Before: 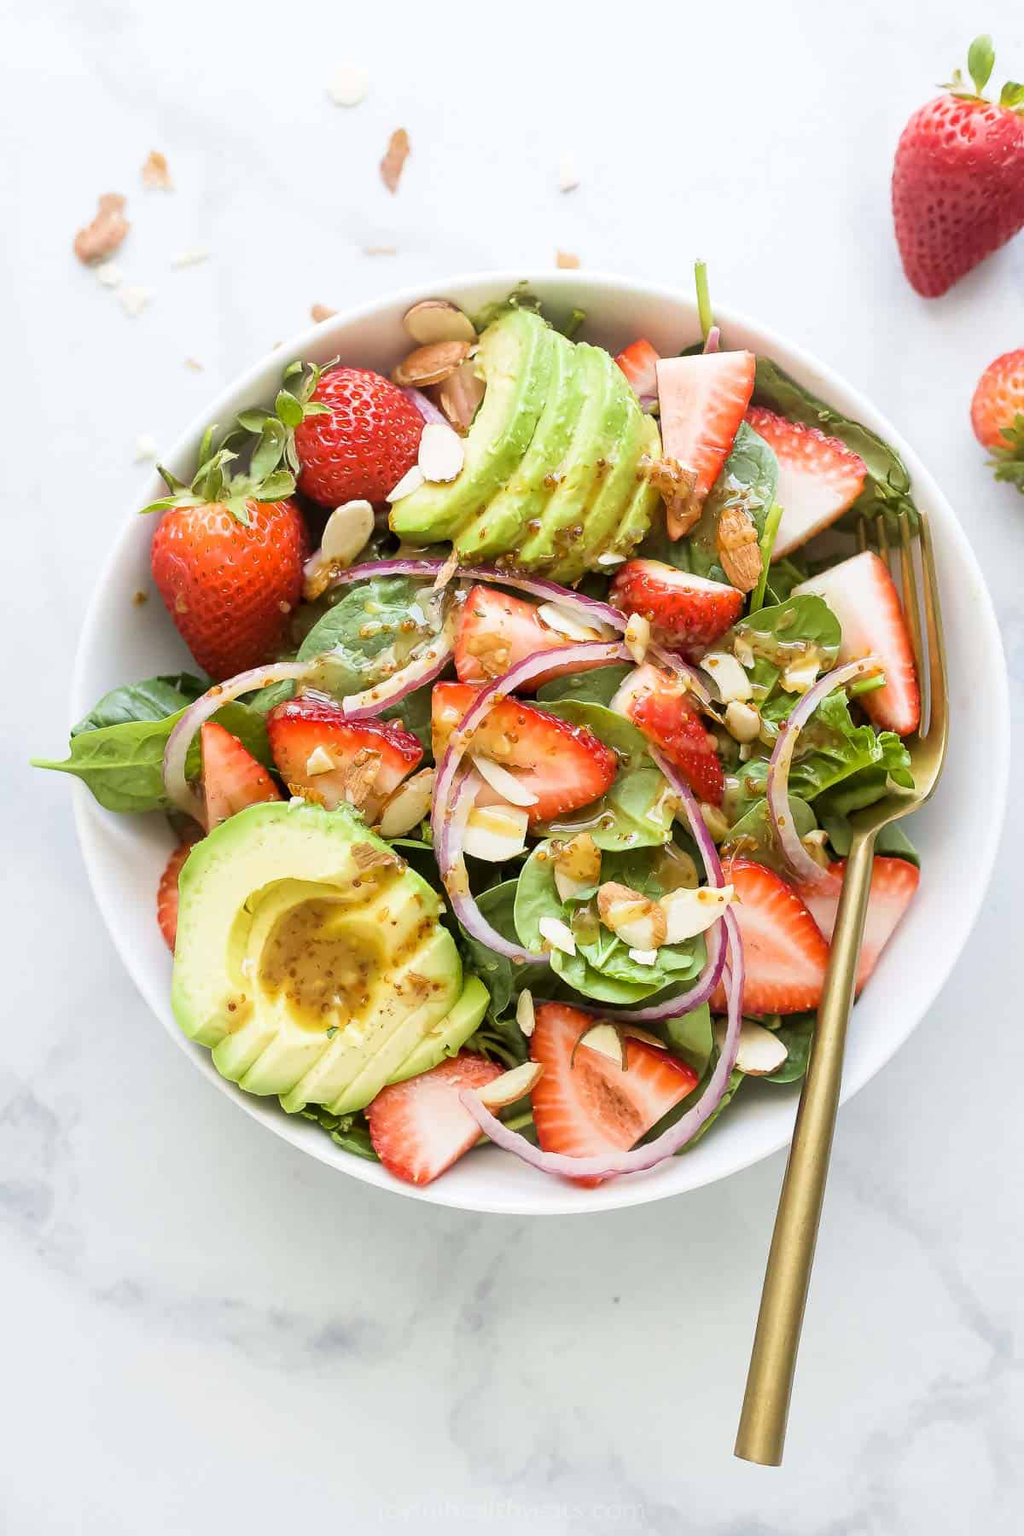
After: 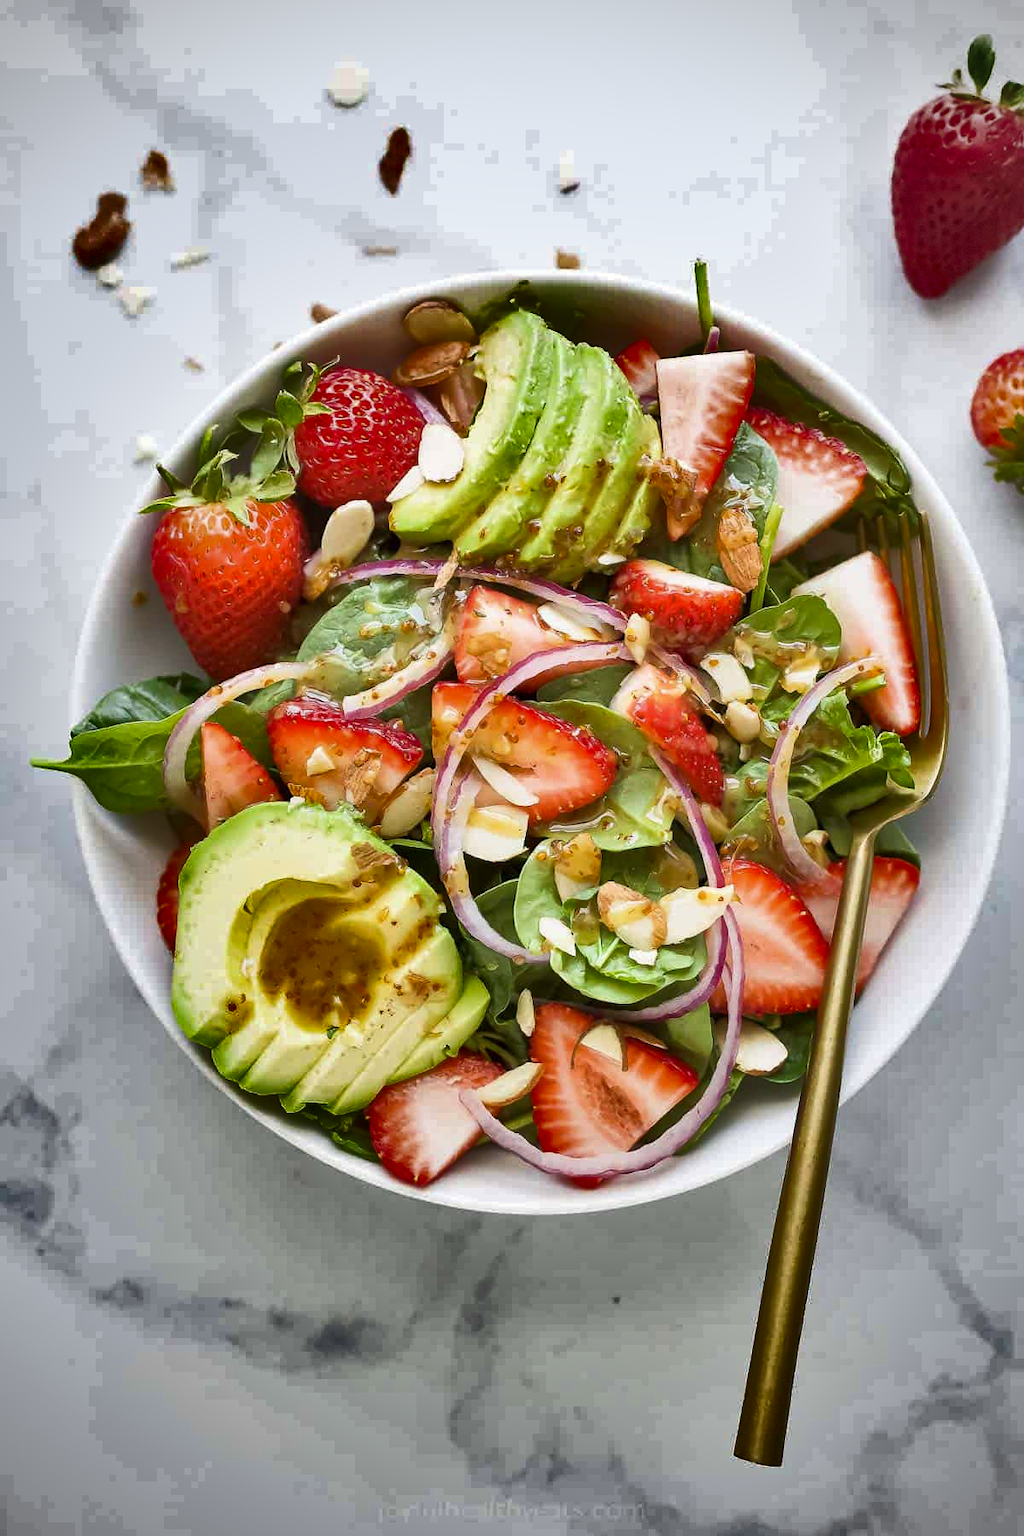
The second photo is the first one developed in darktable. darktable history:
shadows and highlights: shadows 20.91, highlights -82.73, soften with gaussian
vignetting: dithering 8-bit output, unbound false
